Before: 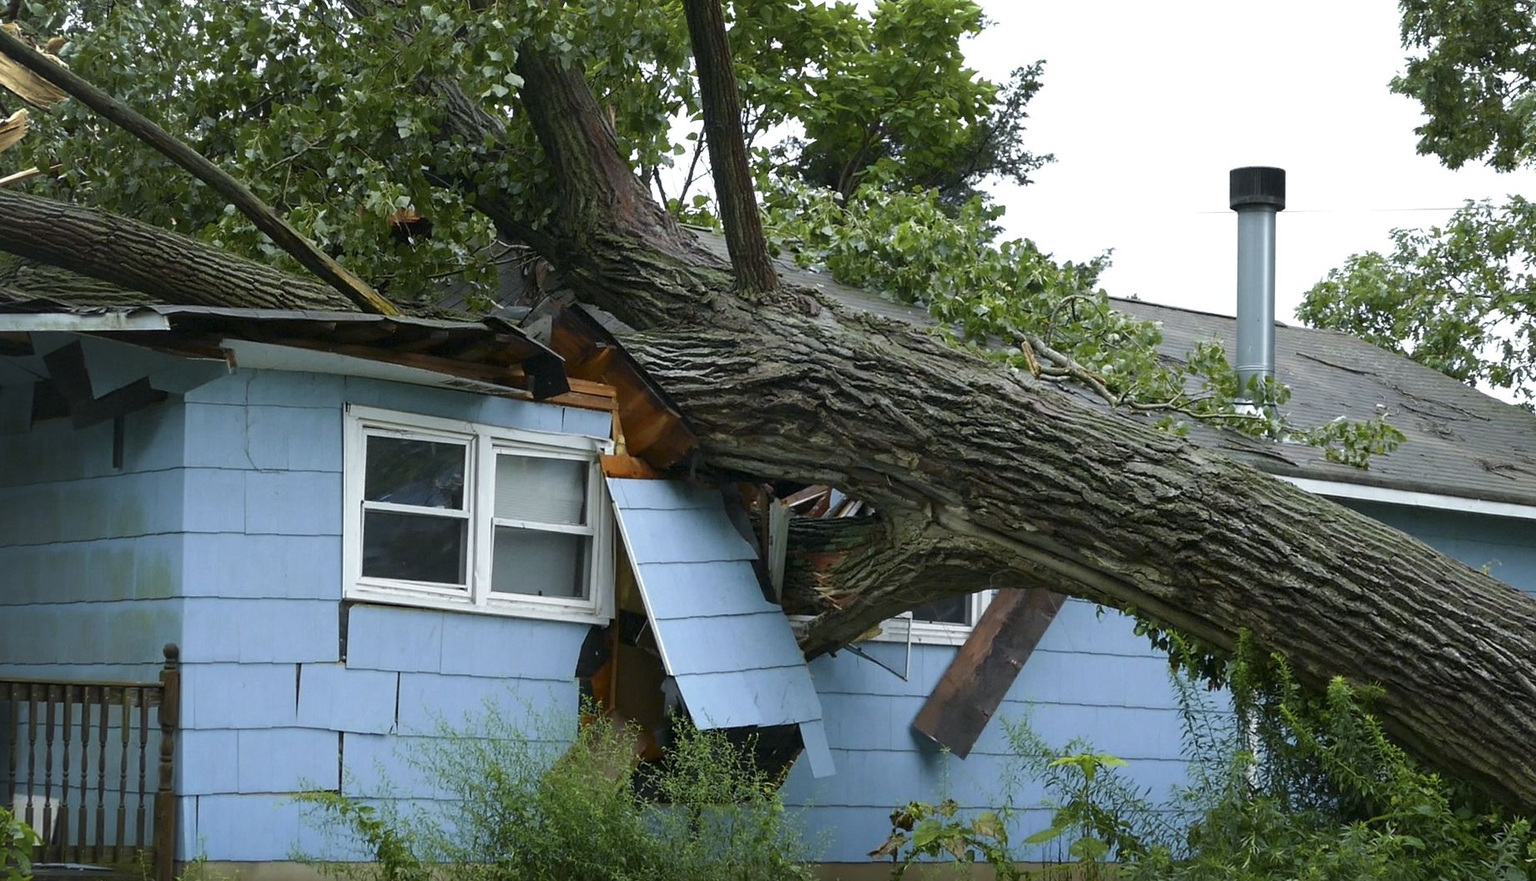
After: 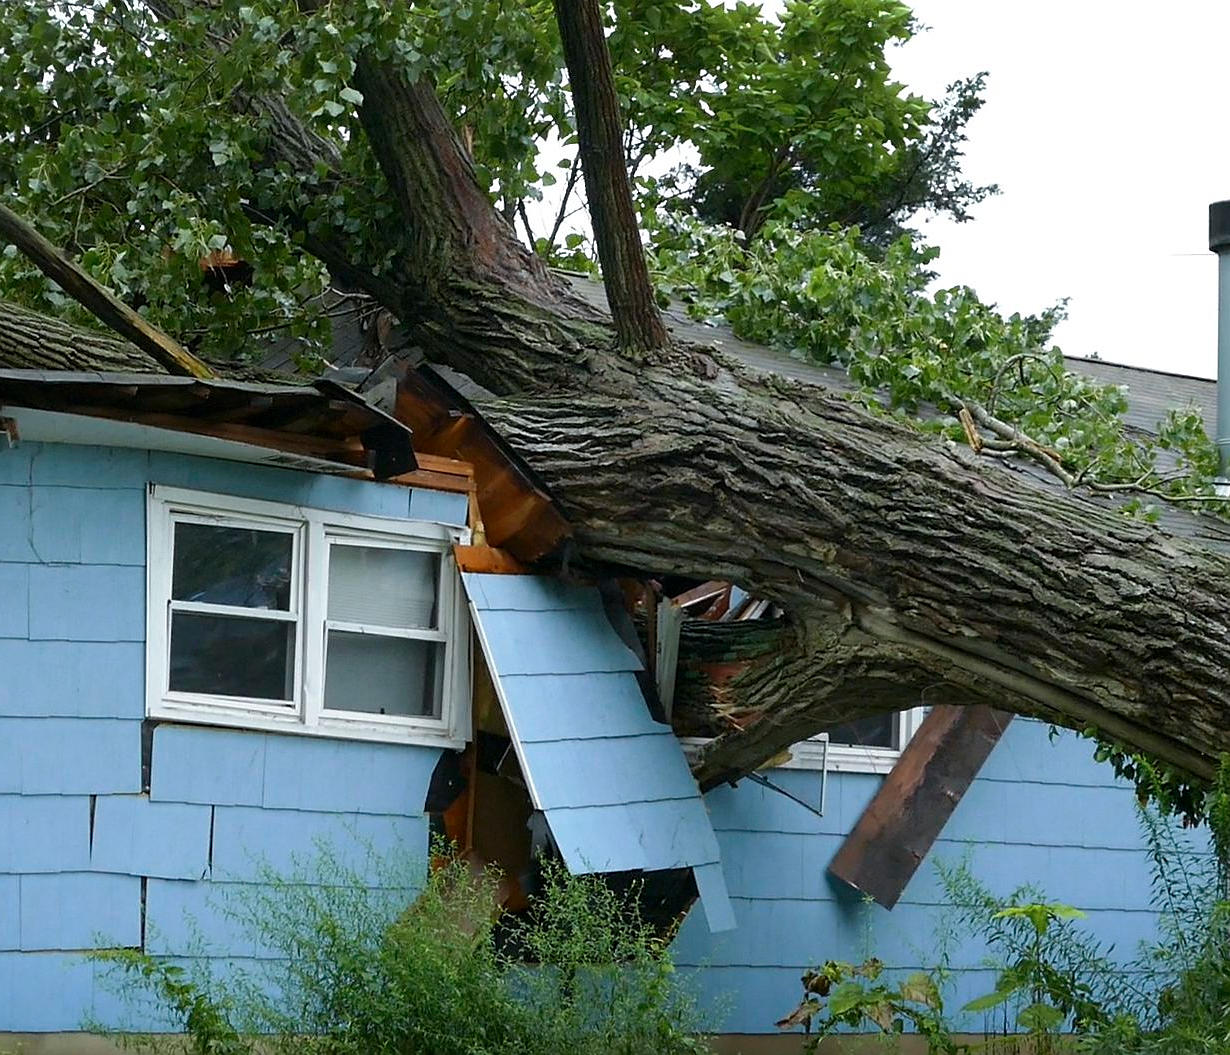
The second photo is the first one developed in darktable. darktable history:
contrast equalizer: octaves 7, y [[0.5, 0.5, 0.472, 0.5, 0.5, 0.5], [0.5 ×6], [0.5 ×6], [0 ×6], [0 ×6]], mix 0.138
sharpen: radius 1.033
crop and rotate: left 14.444%, right 18.711%
